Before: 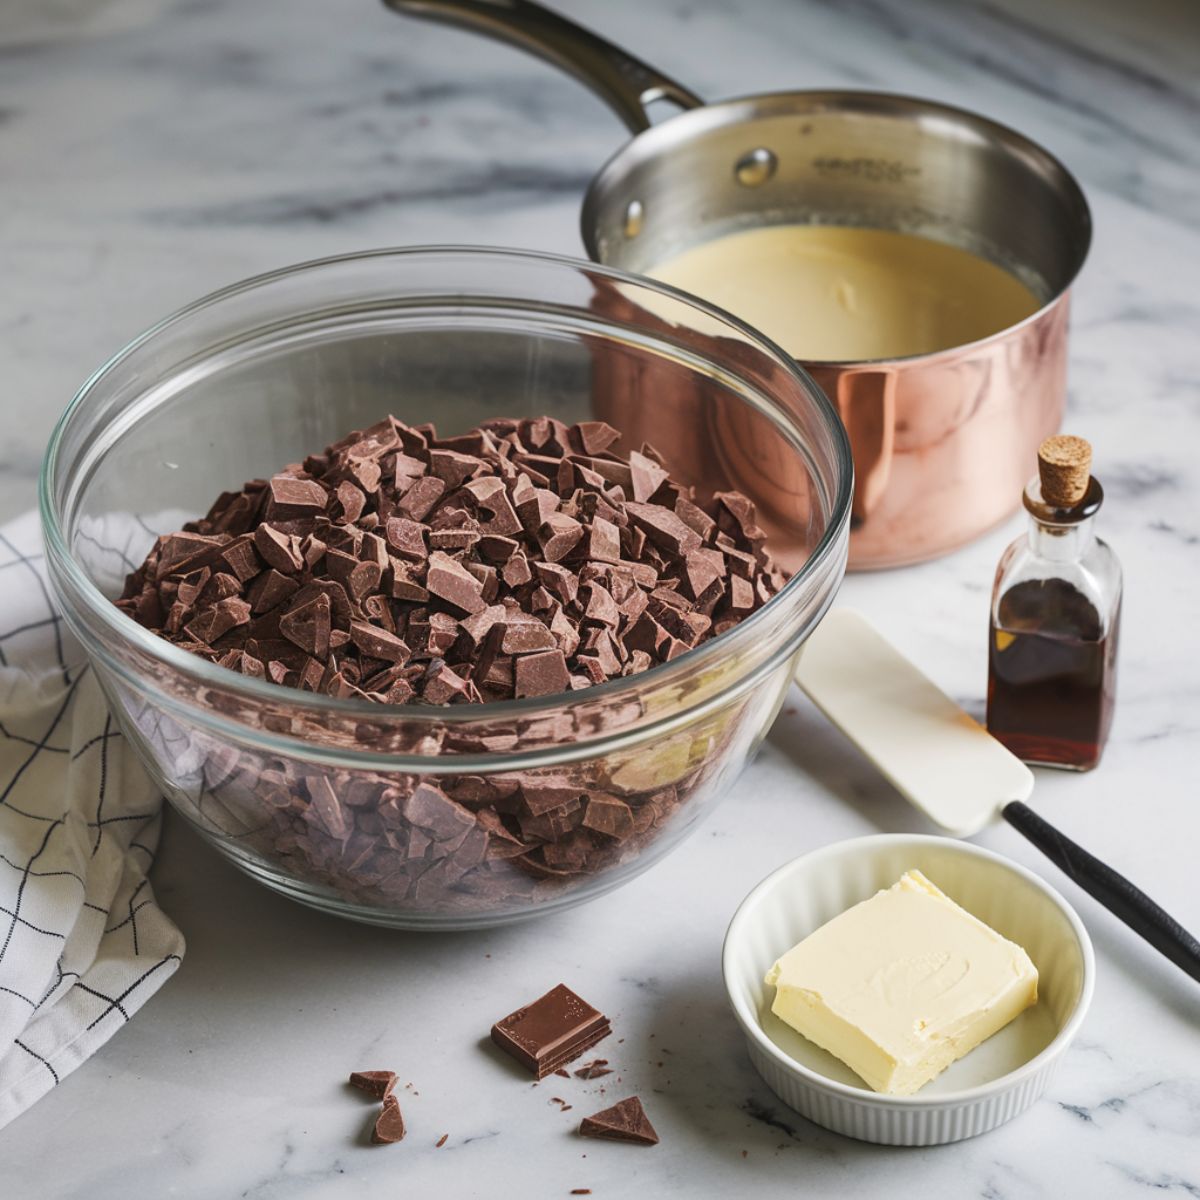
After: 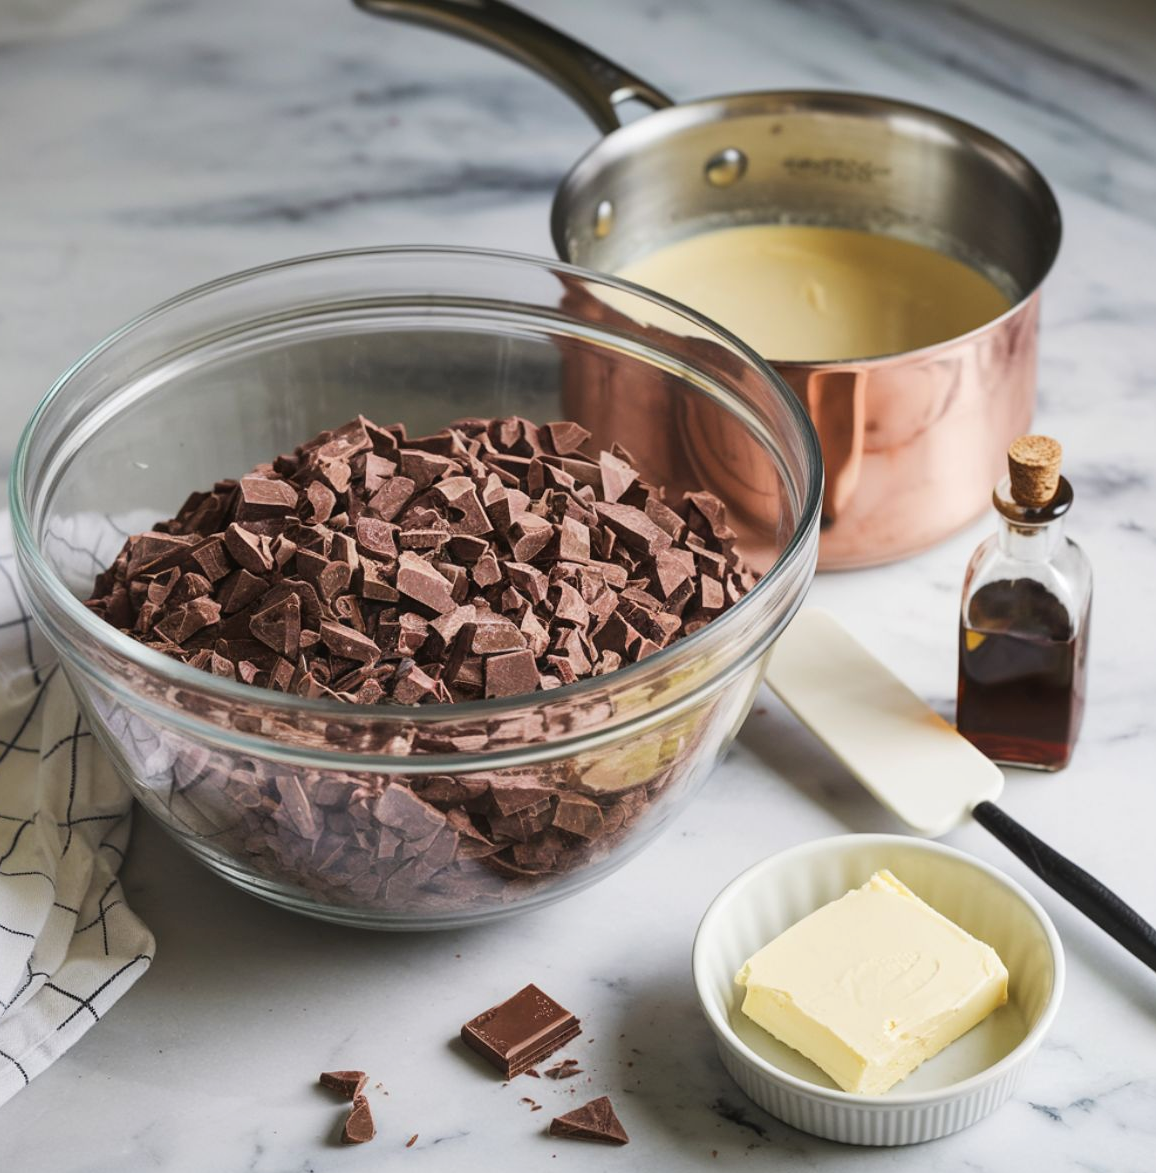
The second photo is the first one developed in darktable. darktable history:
tone curve: curves: ch0 [(0, 0.008) (0.083, 0.073) (0.28, 0.286) (0.528, 0.559) (0.961, 0.966) (1, 1)], color space Lab, linked channels, preserve colors none
crop and rotate: left 2.536%, right 1.107%, bottom 2.246%
